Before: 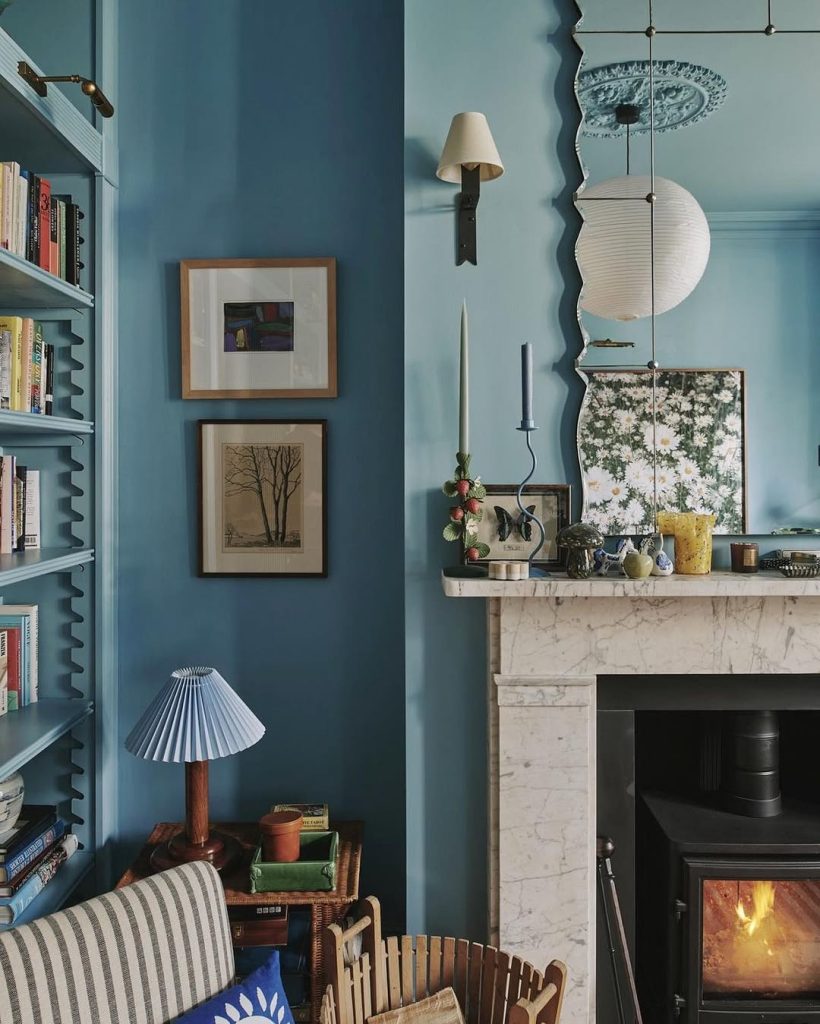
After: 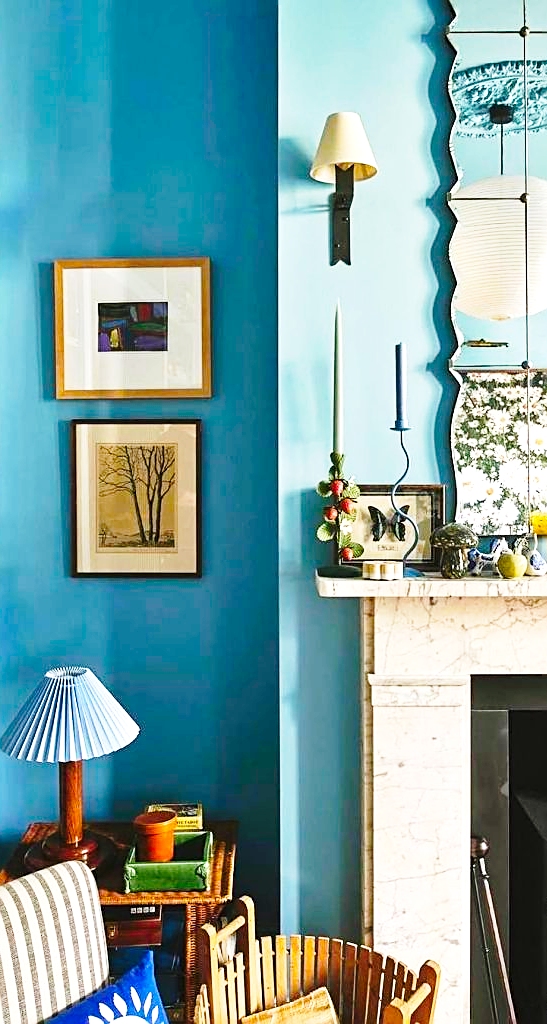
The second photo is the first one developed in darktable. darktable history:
sharpen: on, module defaults
crop and rotate: left 15.446%, right 17.836%
color balance rgb: linear chroma grading › global chroma 10%, perceptual saturation grading › global saturation 40%, perceptual brilliance grading › global brilliance 30%, global vibrance 20%
base curve: curves: ch0 [(0, 0) (0.028, 0.03) (0.121, 0.232) (0.46, 0.748) (0.859, 0.968) (1, 1)], preserve colors none
